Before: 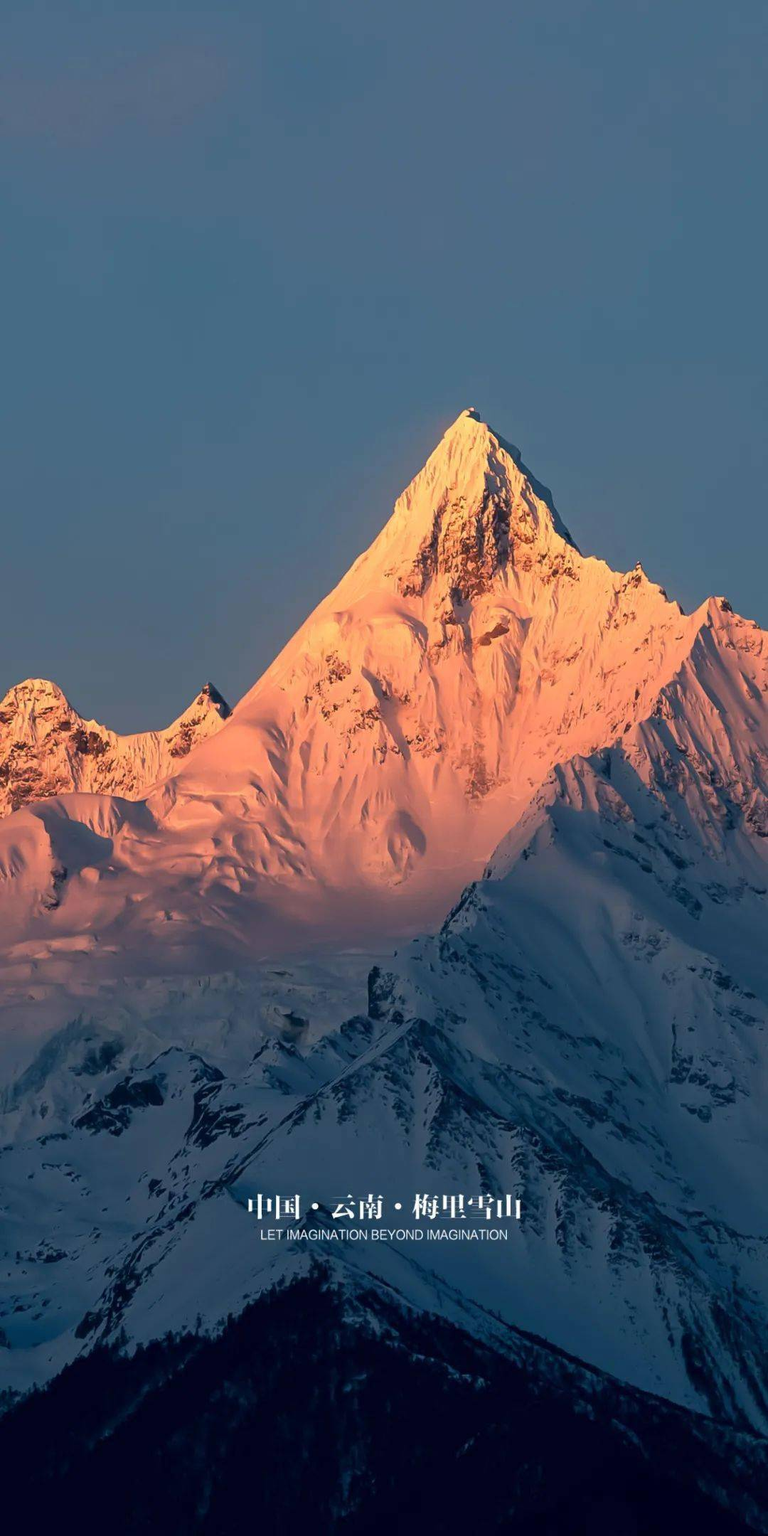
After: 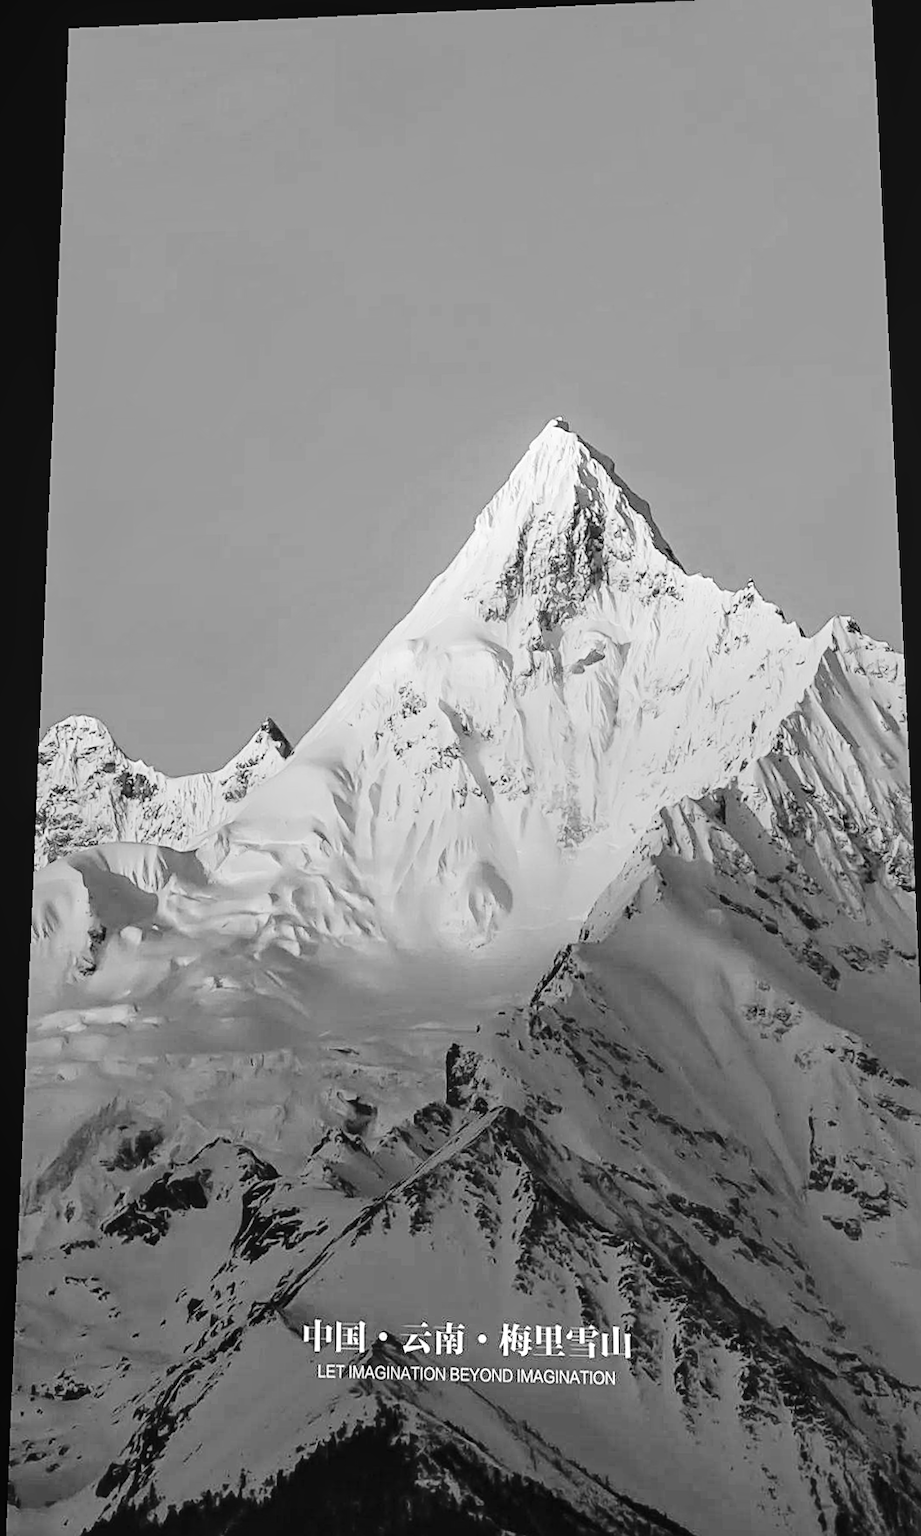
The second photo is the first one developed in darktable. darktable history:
rotate and perspective: rotation 0.128°, lens shift (vertical) -0.181, lens shift (horizontal) -0.044, shear 0.001, automatic cropping off
tone curve: curves: ch0 [(0, 0.006) (0.184, 0.117) (0.405, 0.46) (0.456, 0.528) (0.634, 0.728) (0.877, 0.89) (0.984, 0.935)]; ch1 [(0, 0) (0.443, 0.43) (0.492, 0.489) (0.566, 0.579) (0.595, 0.625) (0.608, 0.667) (0.65, 0.729) (1, 1)]; ch2 [(0, 0) (0.33, 0.301) (0.421, 0.443) (0.447, 0.489) (0.492, 0.498) (0.537, 0.583) (0.586, 0.591) (0.663, 0.686) (1, 1)], color space Lab, independent channels, preserve colors none
local contrast: detail 110%
crop and rotate: angle 0.2°, left 0.275%, right 3.127%, bottom 14.18%
sharpen: on, module defaults
white balance: red 0.974, blue 1.044
exposure: black level correction 0, exposure 1.173 EV, compensate exposure bias true, compensate highlight preservation false
monochrome: a -6.99, b 35.61, size 1.4
